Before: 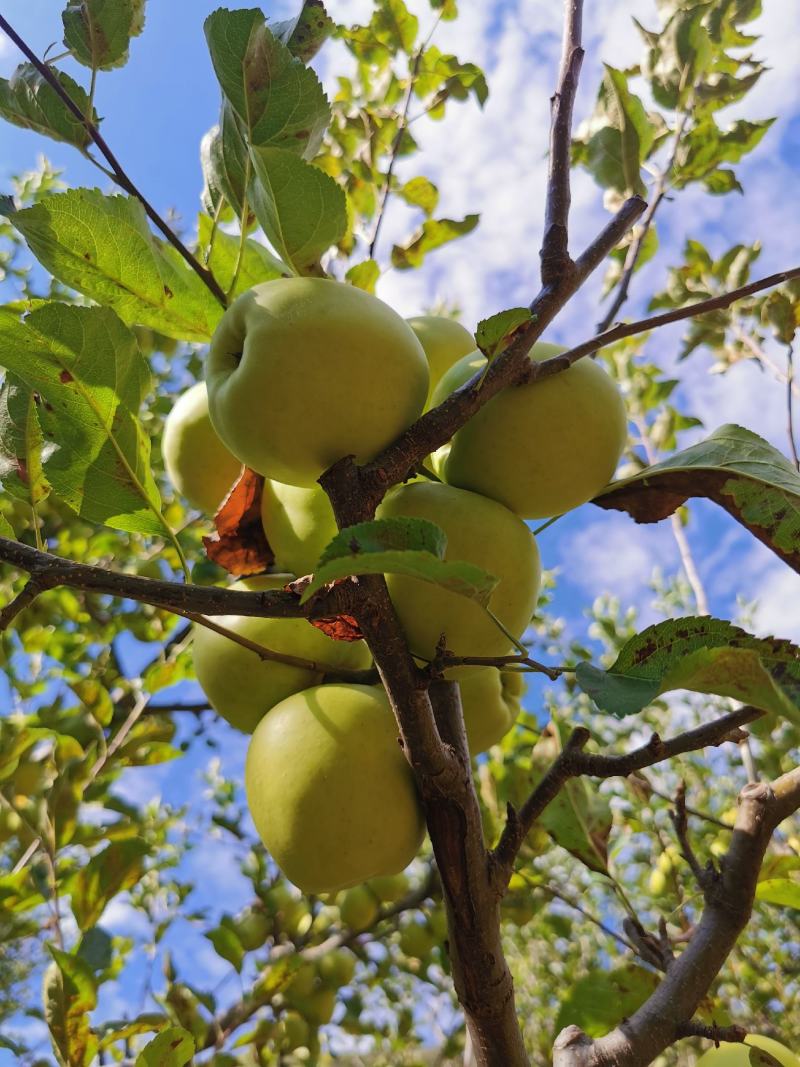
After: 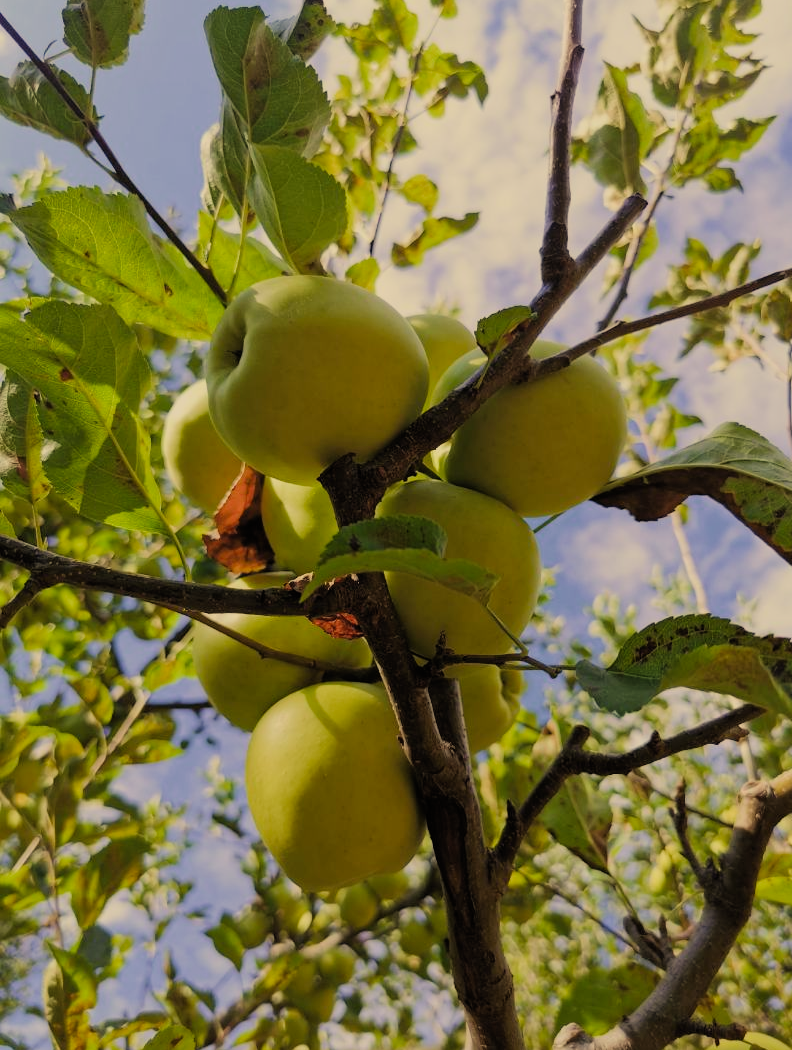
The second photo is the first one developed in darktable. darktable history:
color correction: highlights a* 2.52, highlights b* 23.32
crop: top 0.206%, bottom 0.189%
filmic rgb: black relative exposure -7.65 EV, white relative exposure 4.56 EV, hardness 3.61, color science v4 (2020)
